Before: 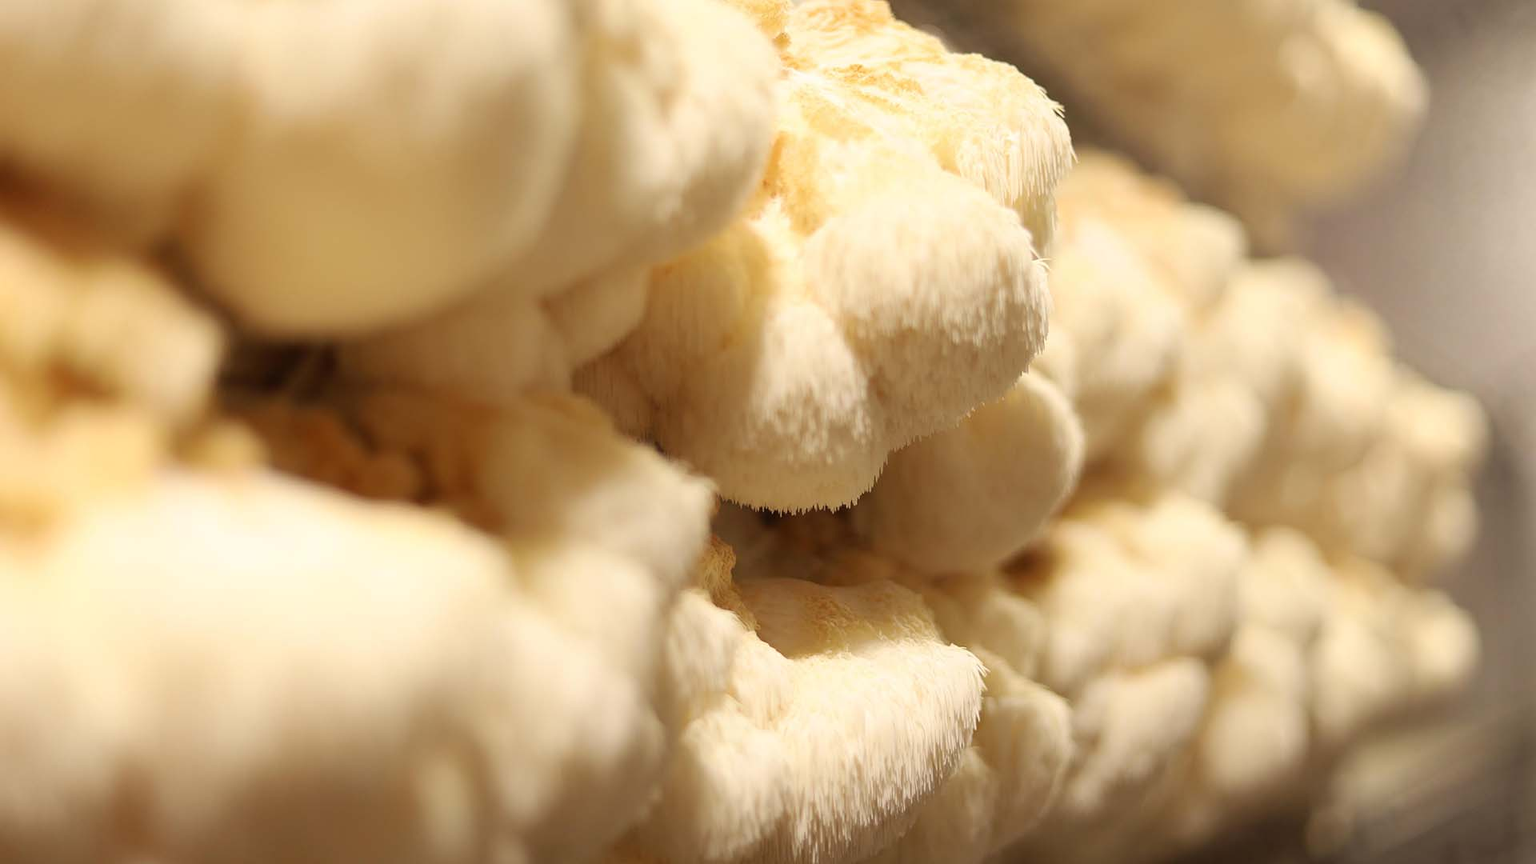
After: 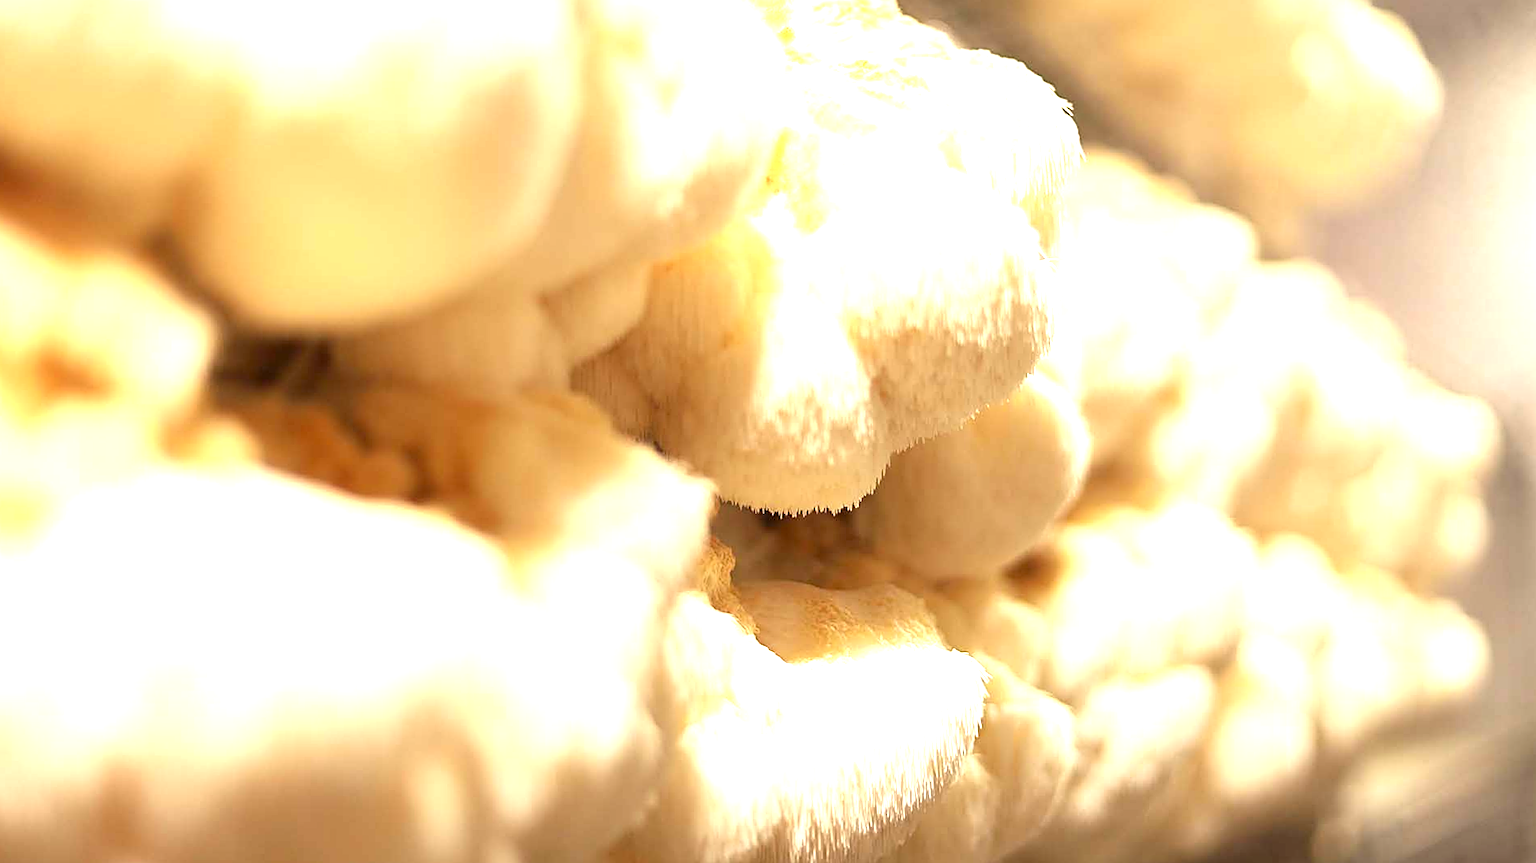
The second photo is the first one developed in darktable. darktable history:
sharpen: on, module defaults
crop and rotate: angle -0.5°
exposure: black level correction 0.001, exposure 1.3 EV, compensate highlight preservation false
